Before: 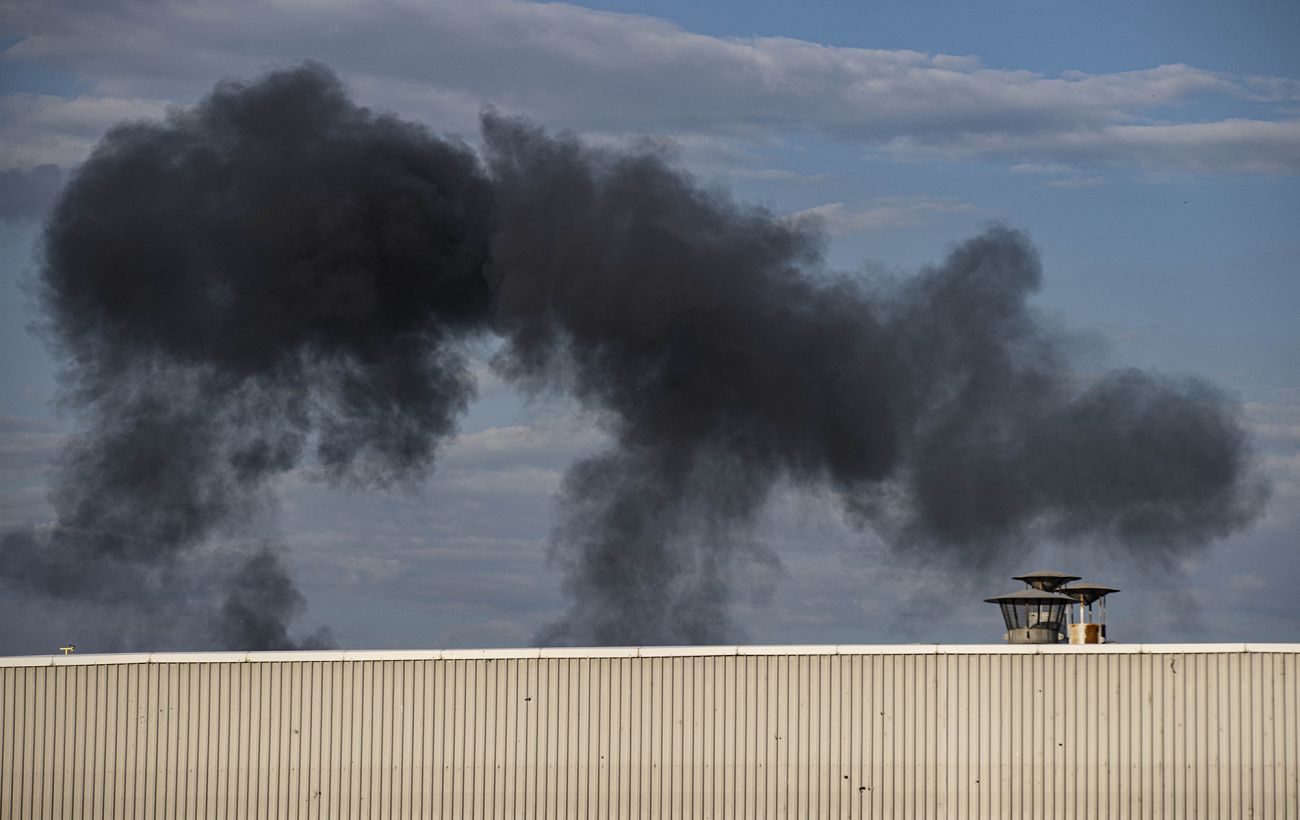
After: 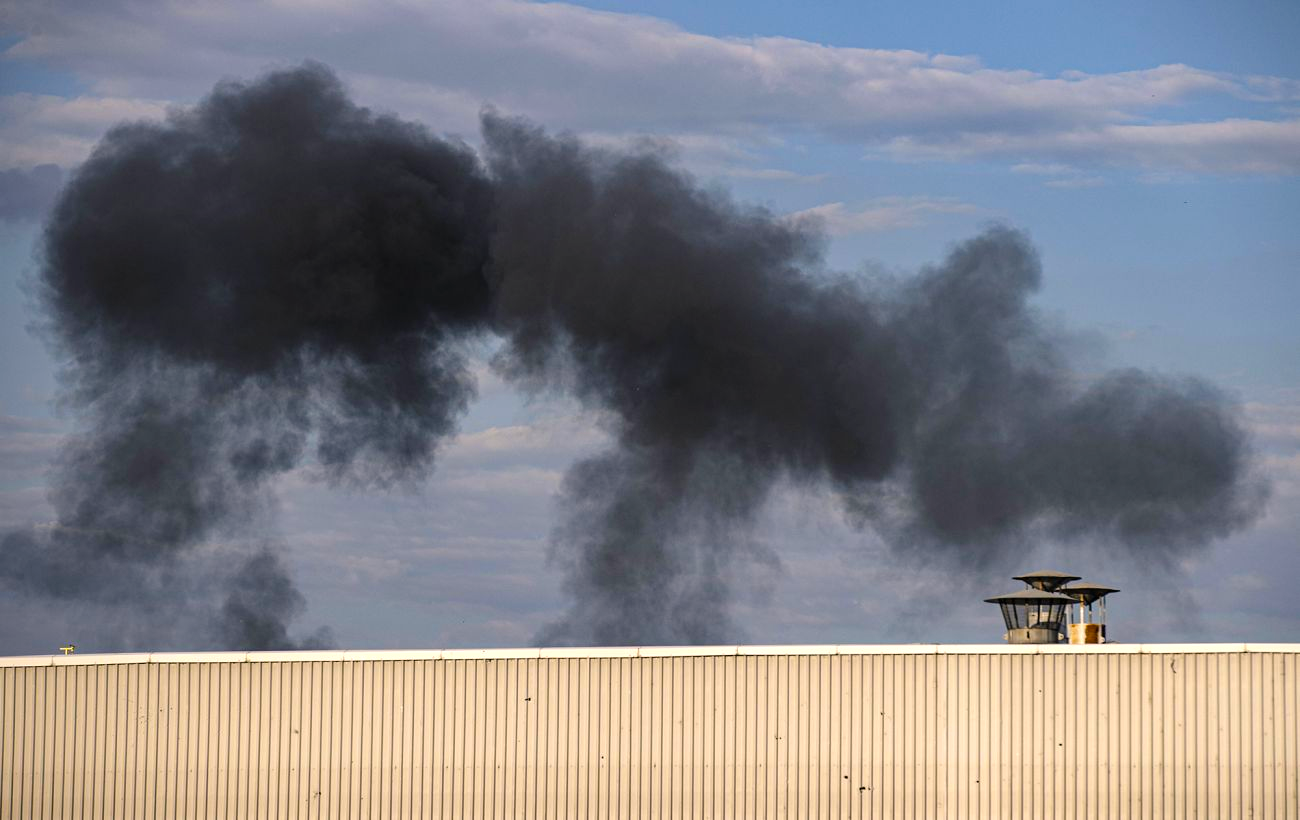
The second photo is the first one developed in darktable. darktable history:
color balance rgb: highlights gain › chroma 1.378%, highlights gain › hue 51.39°, perceptual saturation grading › global saturation 29.567%, contrast -10.607%
tone equalizer: -8 EV -0.712 EV, -7 EV -0.71 EV, -6 EV -0.584 EV, -5 EV -0.369 EV, -3 EV 0.376 EV, -2 EV 0.6 EV, -1 EV 0.682 EV, +0 EV 0.754 EV
